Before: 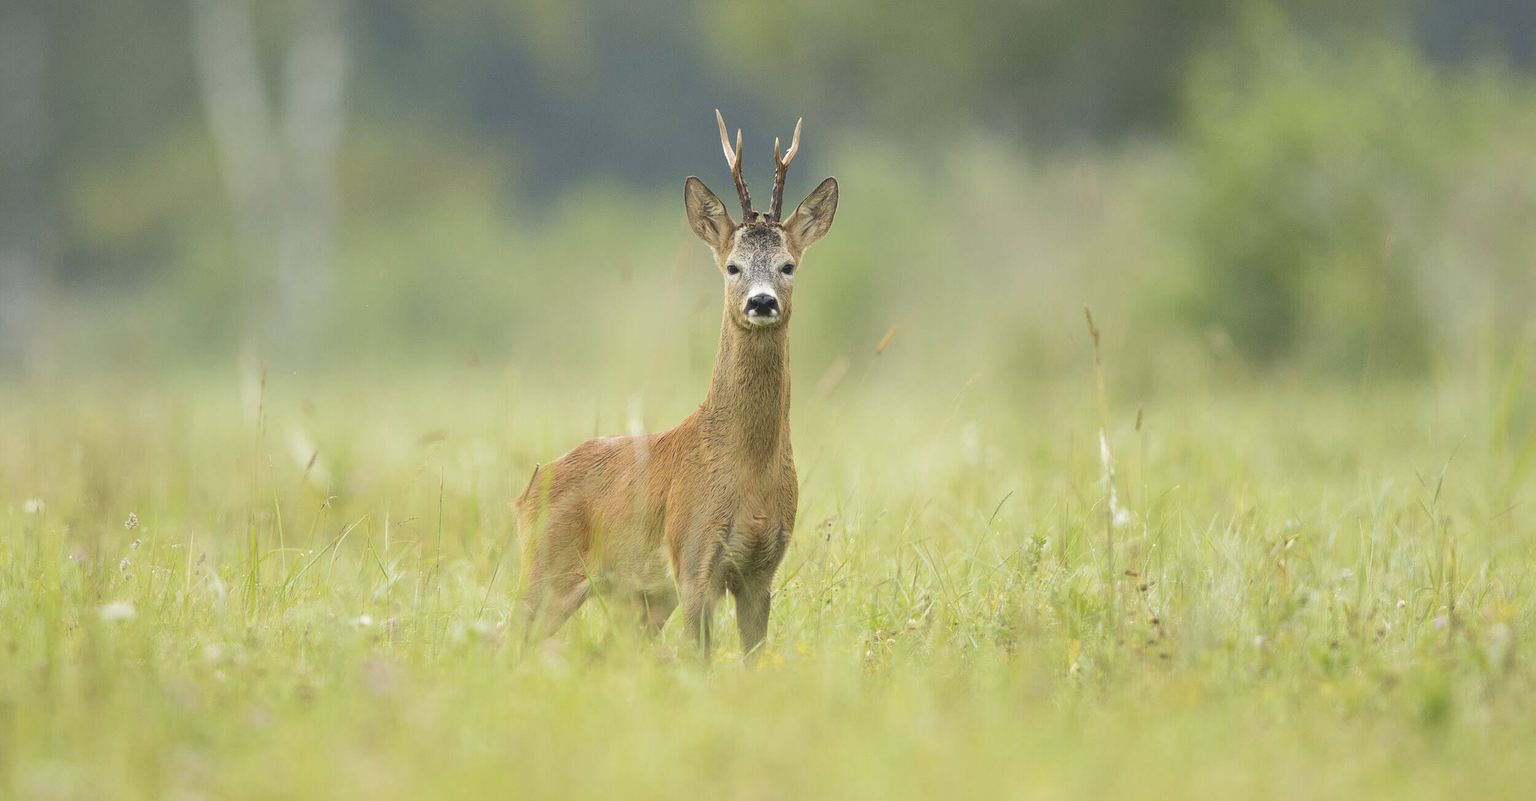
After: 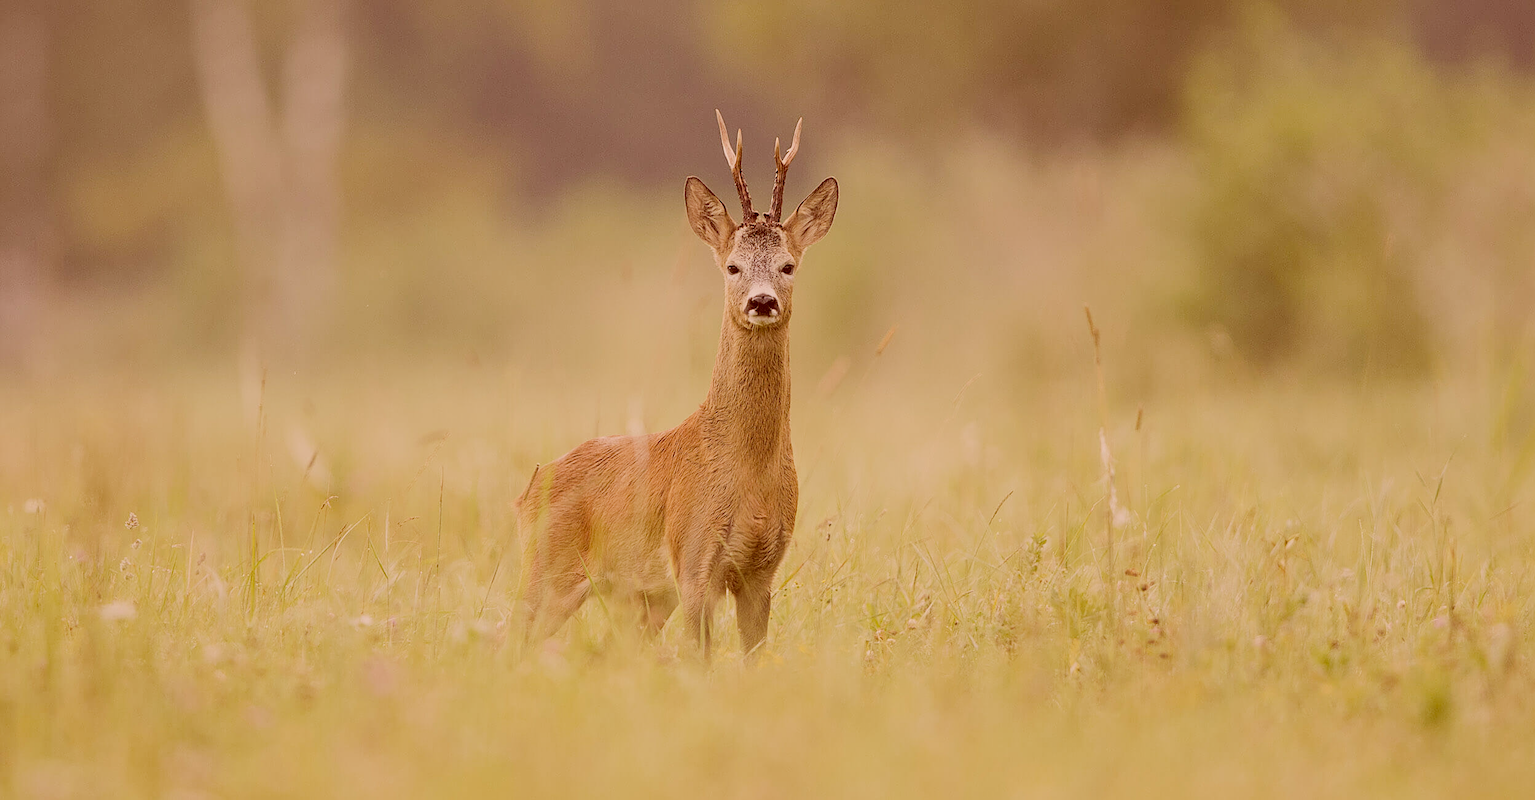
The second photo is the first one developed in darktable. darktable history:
filmic rgb: black relative exposure -6.98 EV, white relative exposure 5.63 EV, hardness 2.86
sharpen: on, module defaults
color correction: highlights a* 9.03, highlights b* 8.71, shadows a* 40, shadows b* 40, saturation 0.8
color balance rgb: shadows fall-off 101%, linear chroma grading › mid-tones 7.63%, perceptual saturation grading › mid-tones 11.68%, mask middle-gray fulcrum 22.45%, global vibrance 10.11%, saturation formula JzAzBz (2021)
